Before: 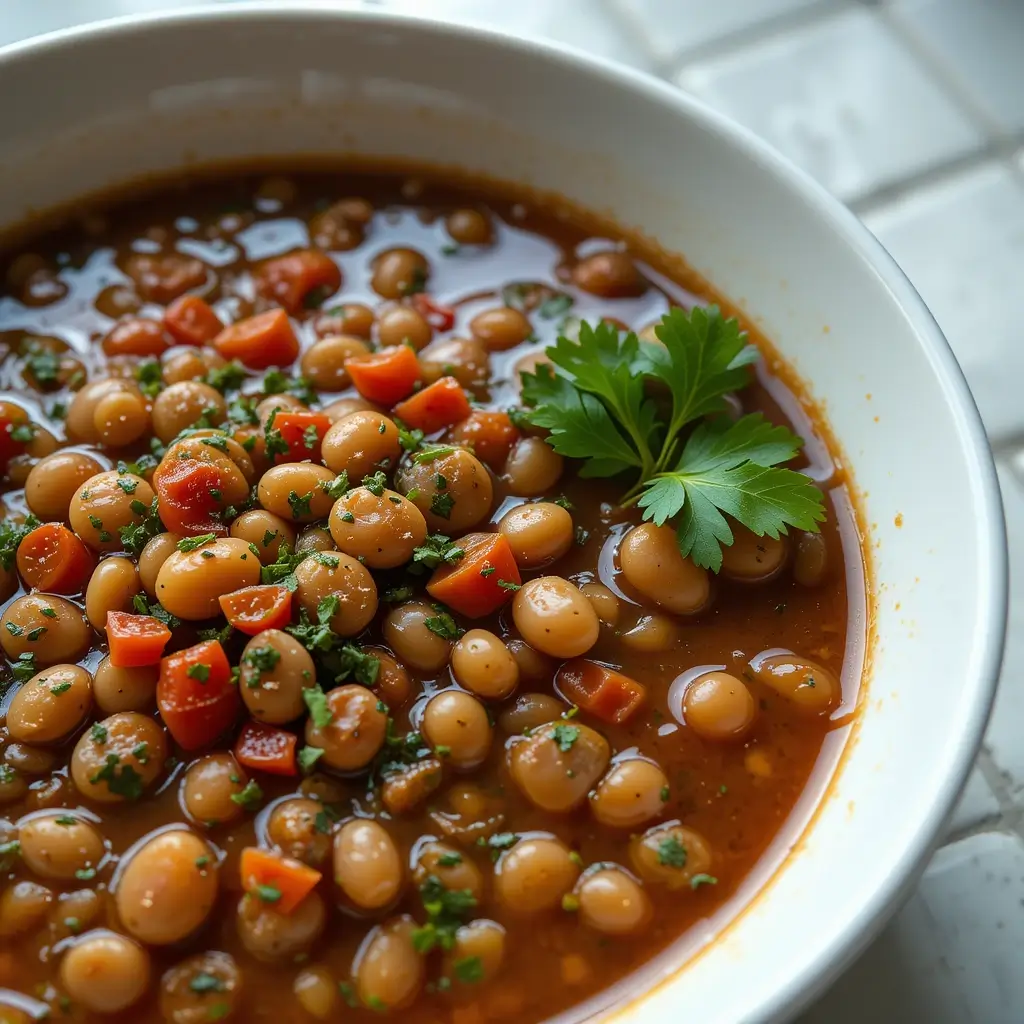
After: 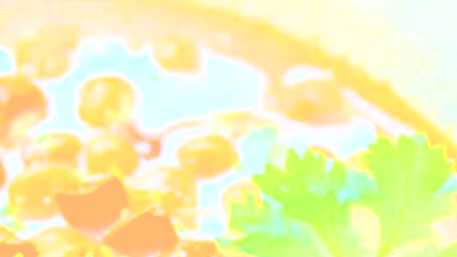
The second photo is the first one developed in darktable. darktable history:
exposure: exposure 8 EV, compensate highlight preservation false
shadows and highlights: radius 108.52, shadows 44.07, highlights -67.8, low approximation 0.01, soften with gaussian
crop: left 28.64%, top 16.832%, right 26.637%, bottom 58.055%
grain: coarseness 0.09 ISO
